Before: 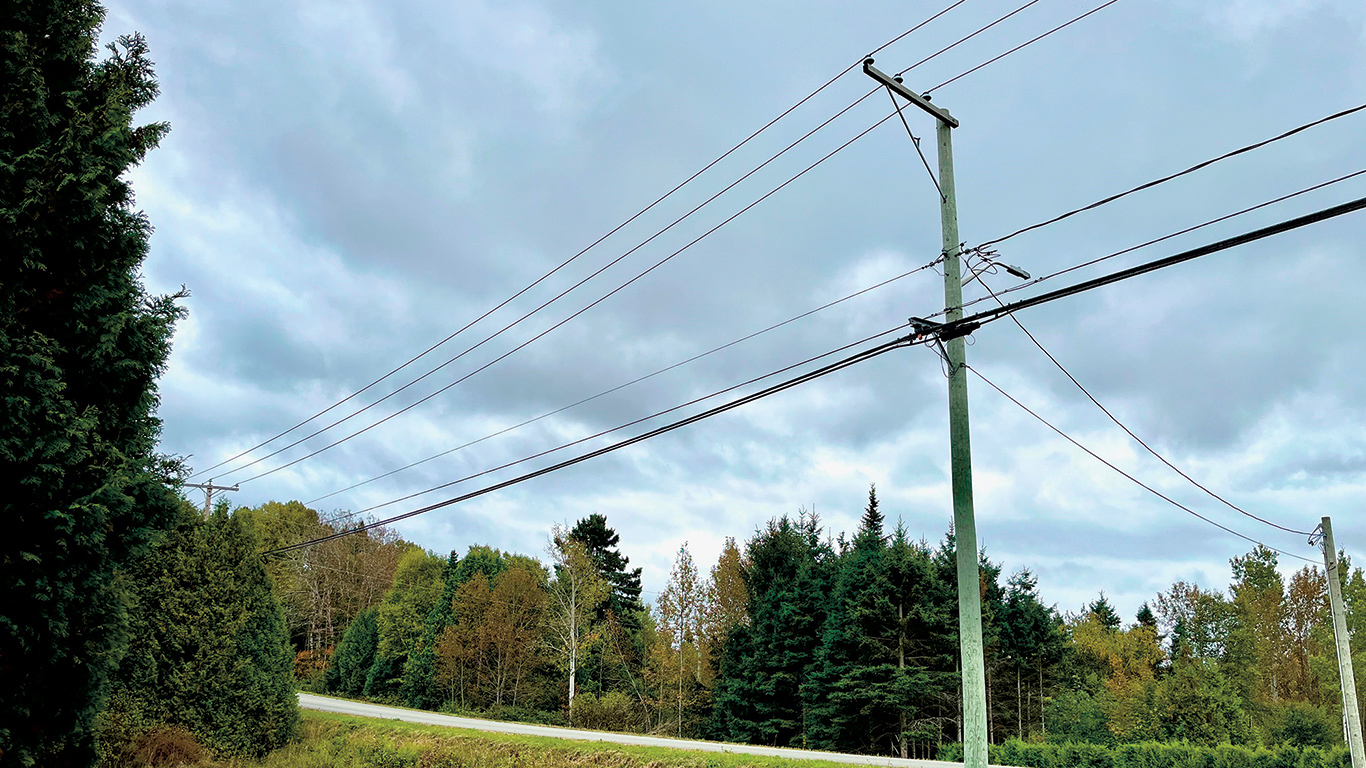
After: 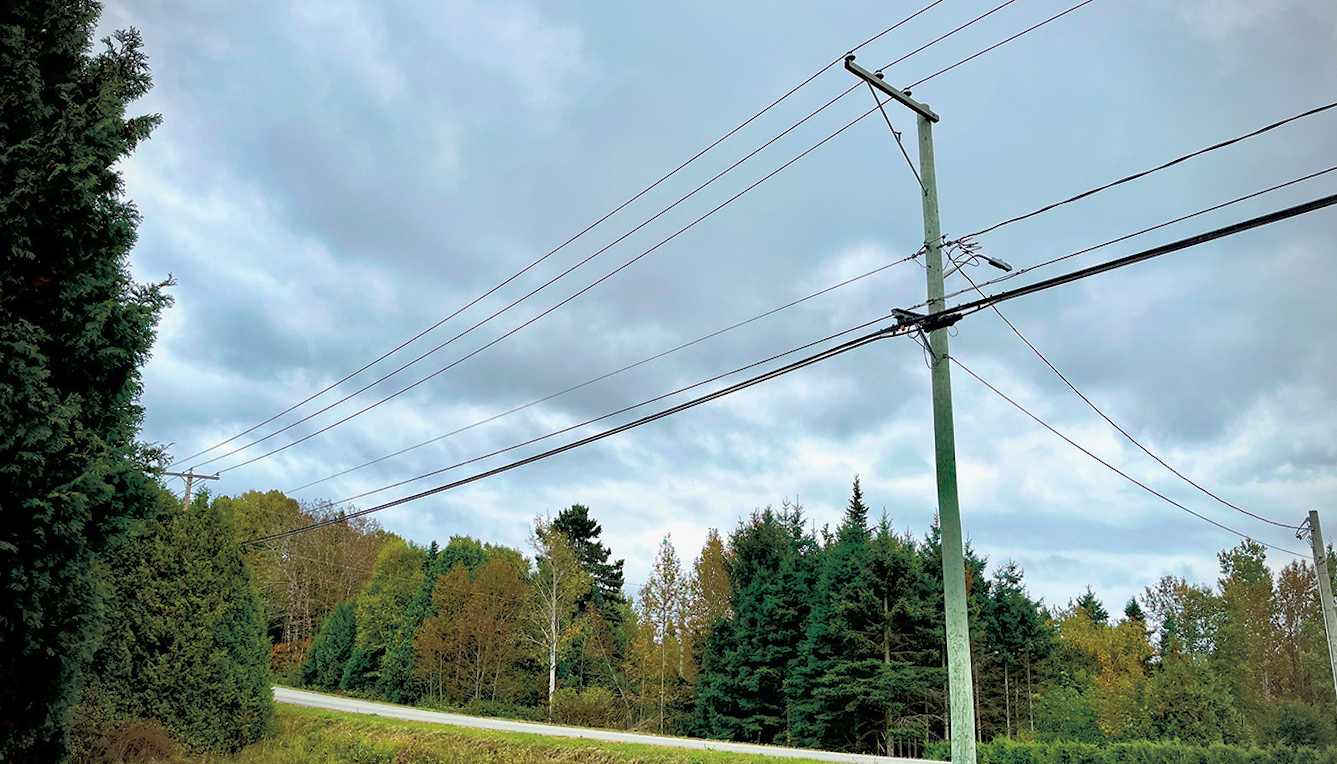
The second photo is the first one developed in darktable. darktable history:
rotate and perspective: rotation 0.226°, lens shift (vertical) -0.042, crop left 0.023, crop right 0.982, crop top 0.006, crop bottom 0.994
vignetting: on, module defaults
rgb curve: curves: ch0 [(0, 0) (0.072, 0.166) (0.217, 0.293) (0.414, 0.42) (1, 1)], compensate middle gray true, preserve colors basic power
